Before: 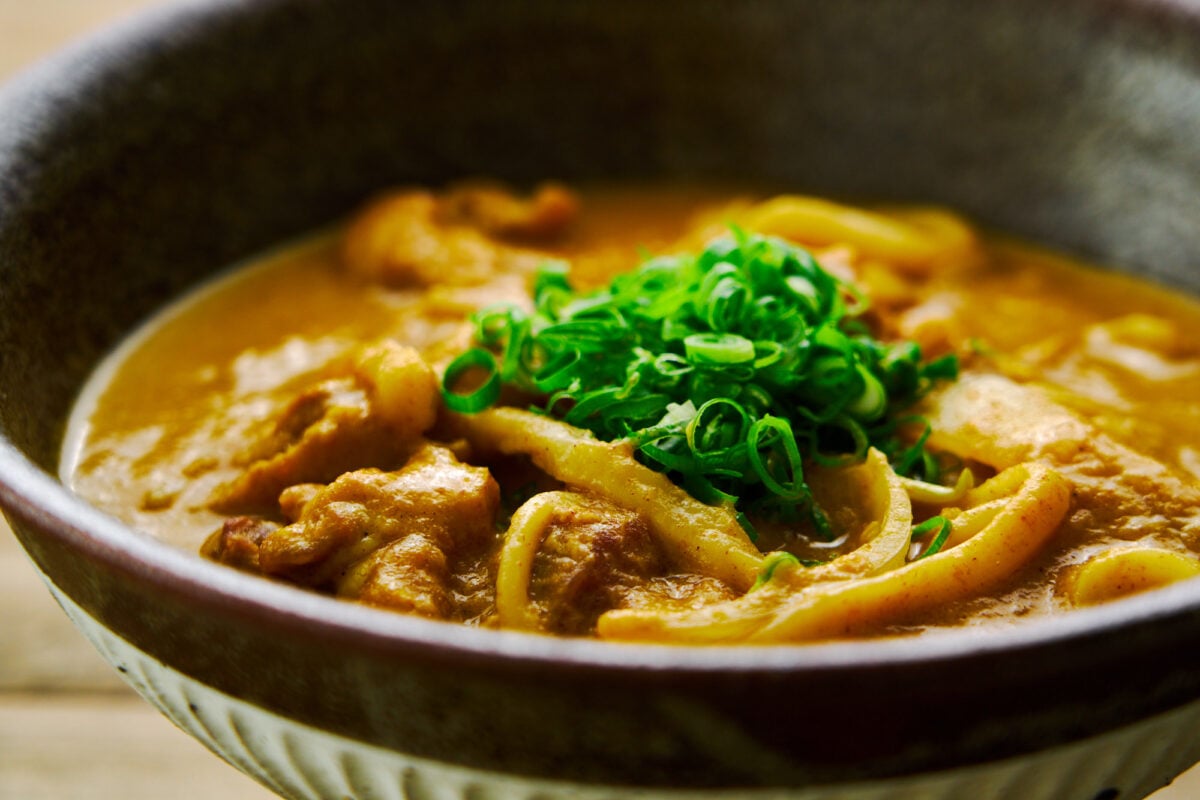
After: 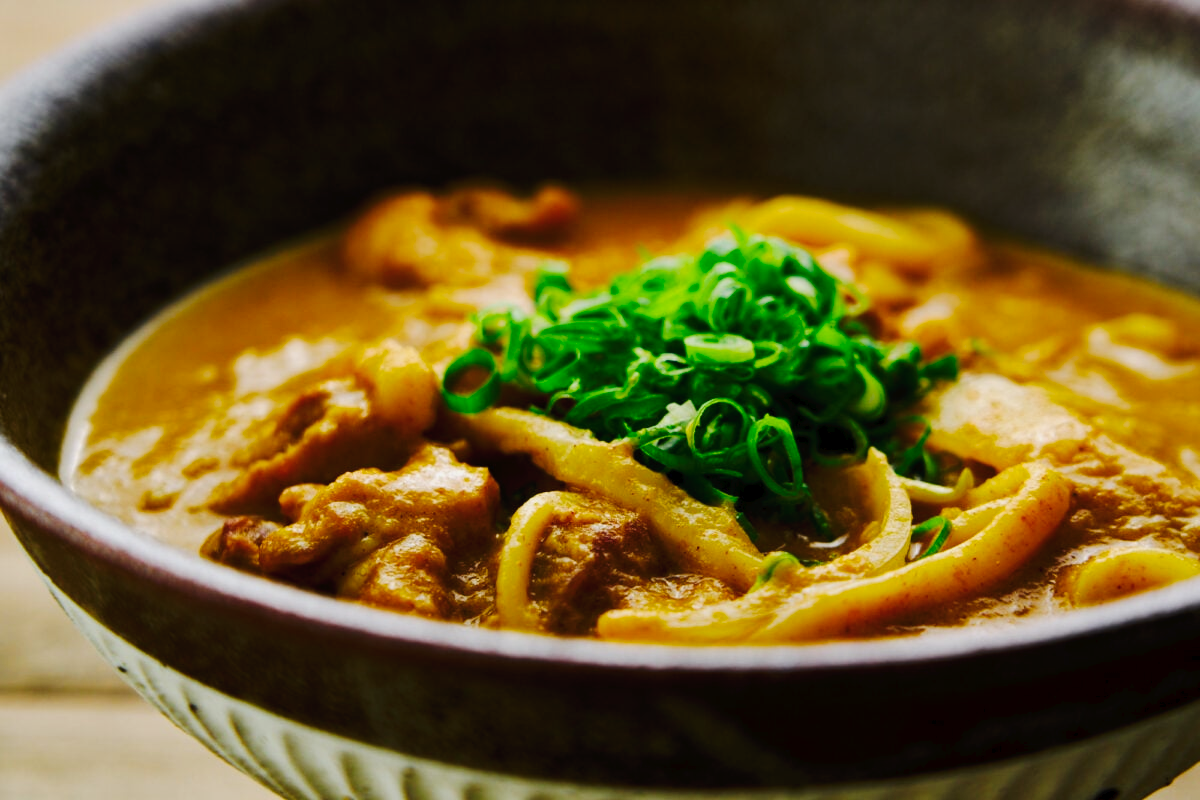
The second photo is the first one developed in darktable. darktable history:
tone curve: curves: ch0 [(0, 0) (0.003, 0.018) (0.011, 0.019) (0.025, 0.024) (0.044, 0.037) (0.069, 0.053) (0.1, 0.075) (0.136, 0.105) (0.177, 0.136) (0.224, 0.179) (0.277, 0.244) (0.335, 0.319) (0.399, 0.4) (0.468, 0.495) (0.543, 0.58) (0.623, 0.671) (0.709, 0.757) (0.801, 0.838) (0.898, 0.913) (1, 1)], preserve colors none
color balance rgb: on, module defaults
exposure: black level correction 0.001, exposure -0.2 EV, compensate highlight preservation false
